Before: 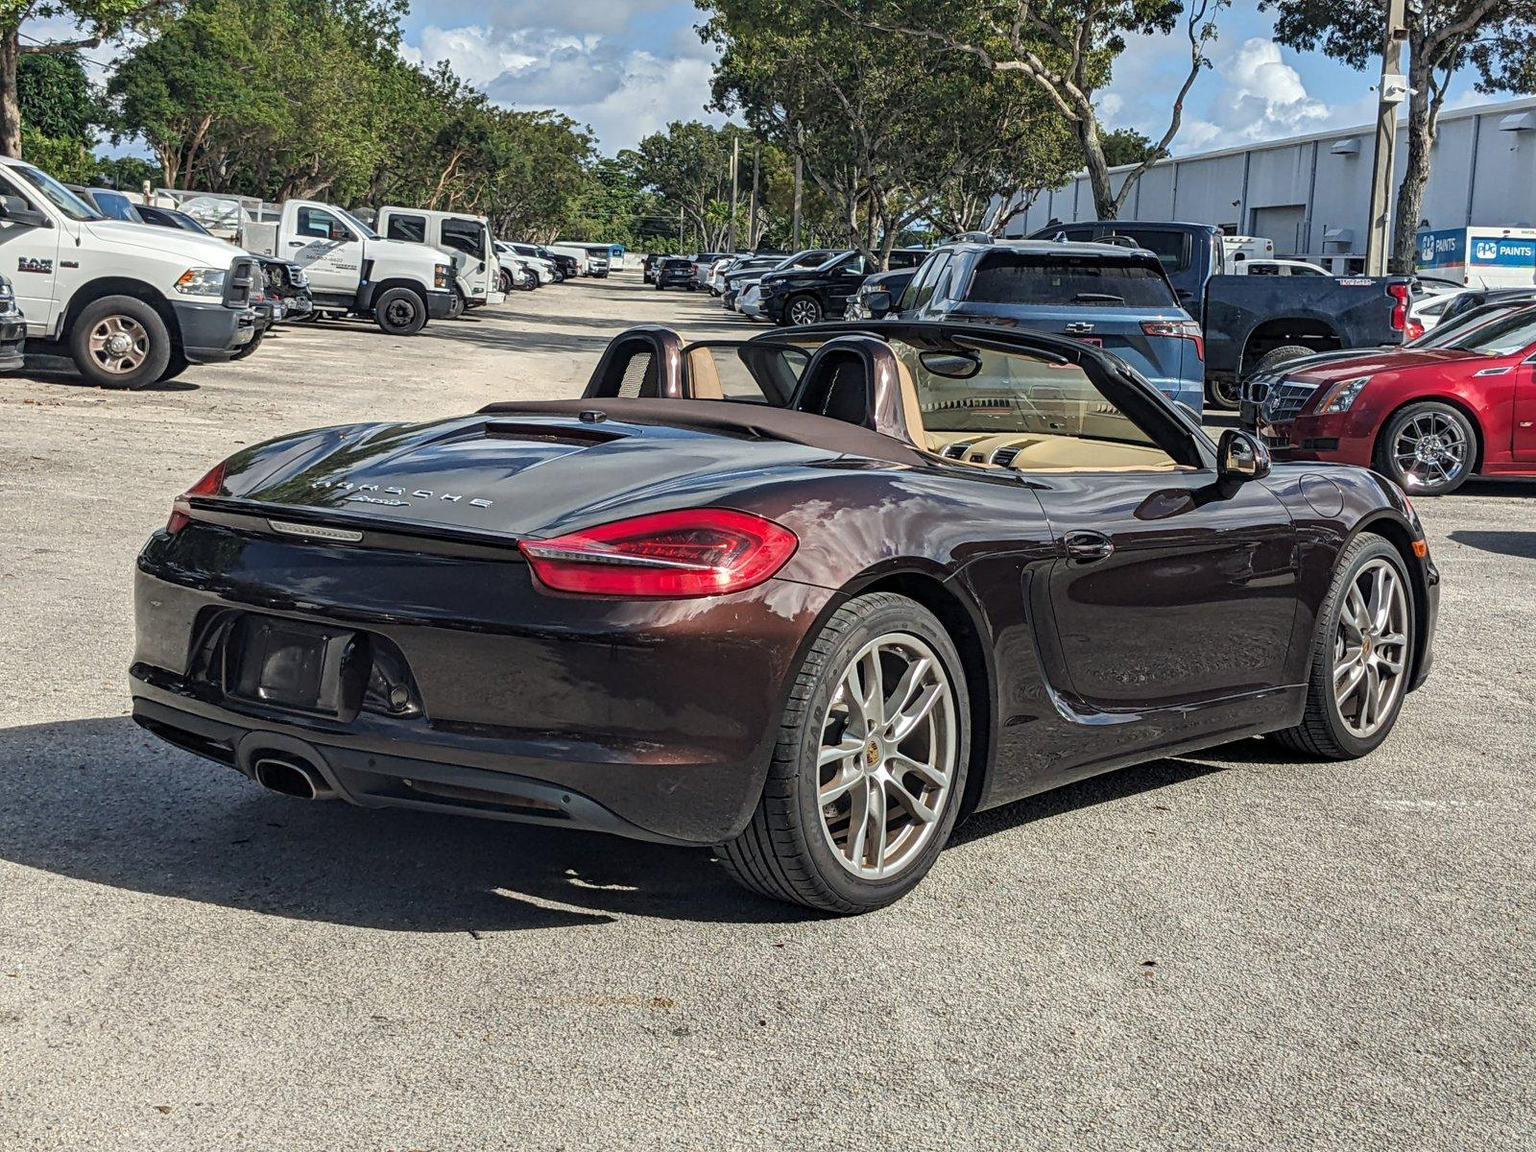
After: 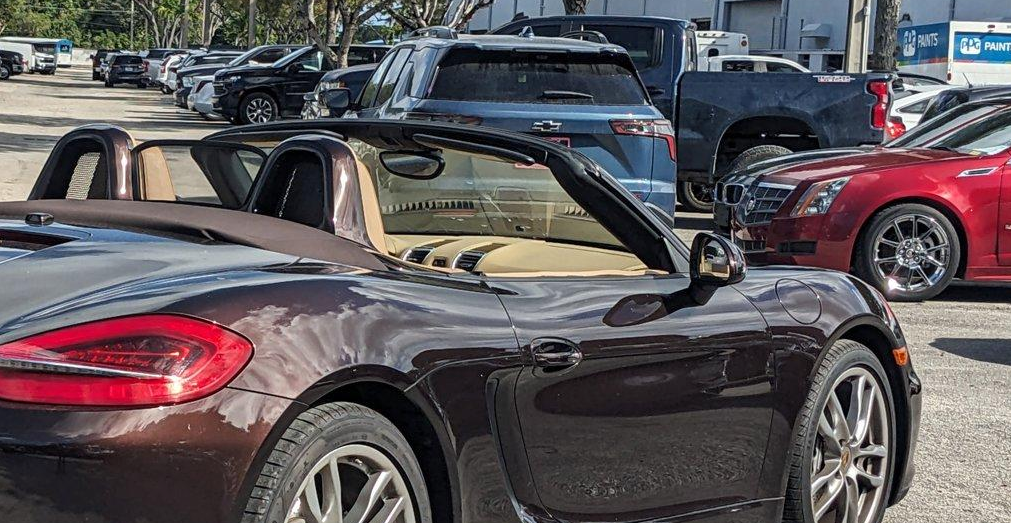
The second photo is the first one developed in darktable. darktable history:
tone equalizer: -7 EV 0.111 EV, edges refinement/feathering 500, mask exposure compensation -1.57 EV, preserve details no
crop: left 36.159%, top 17.997%, right 0.651%, bottom 38.408%
